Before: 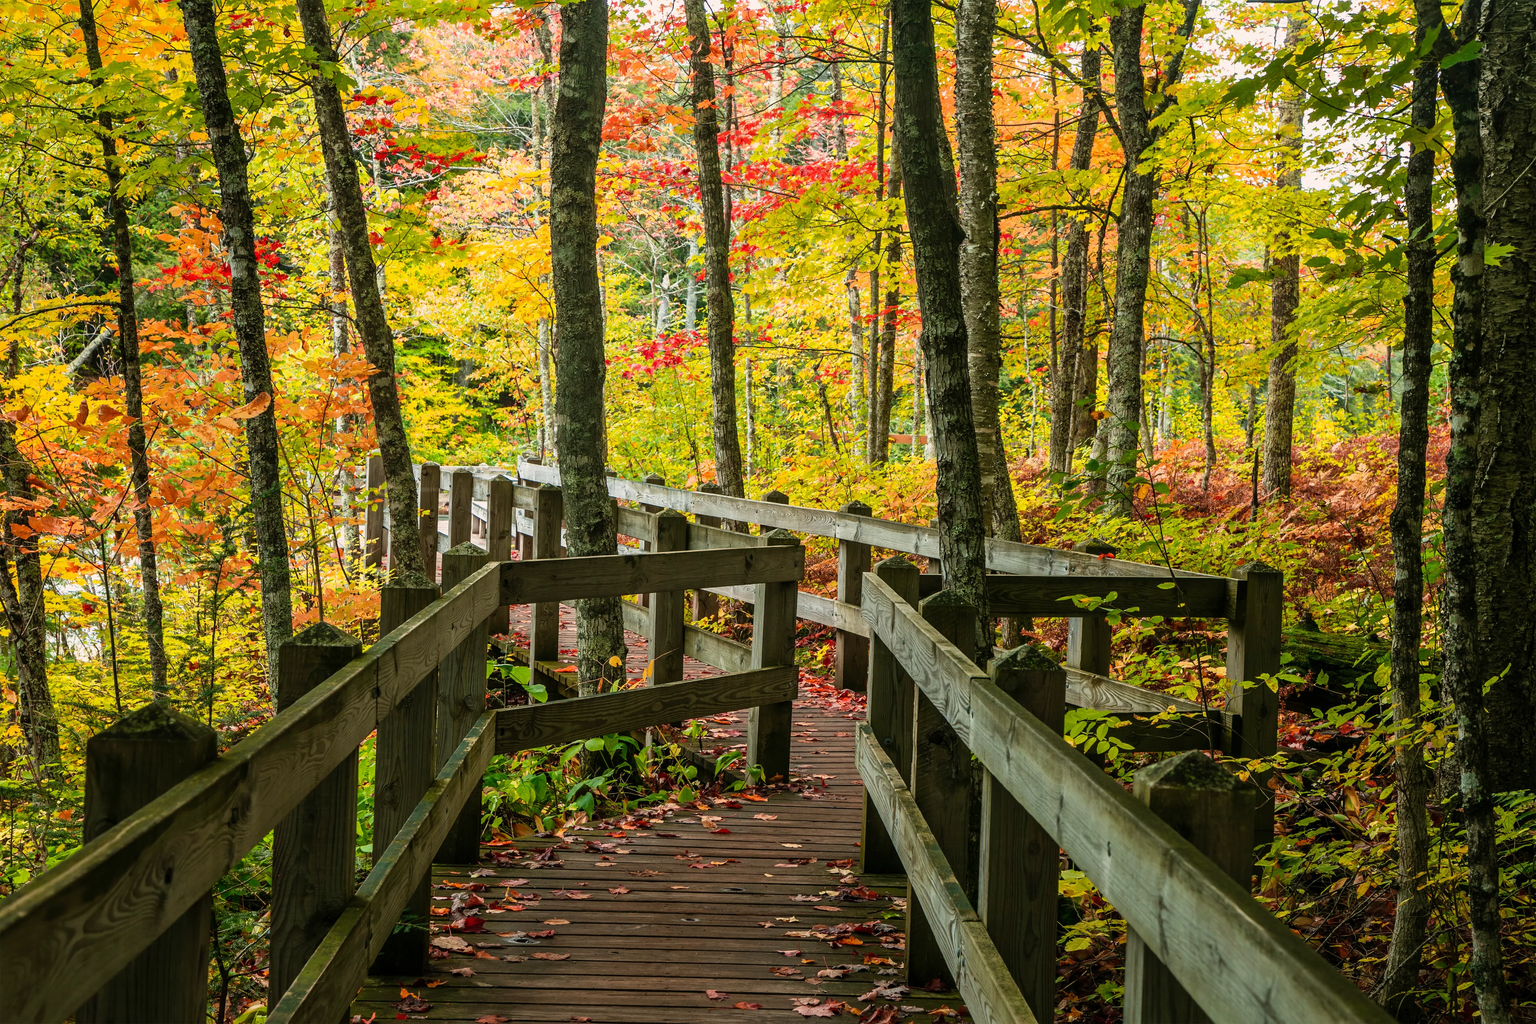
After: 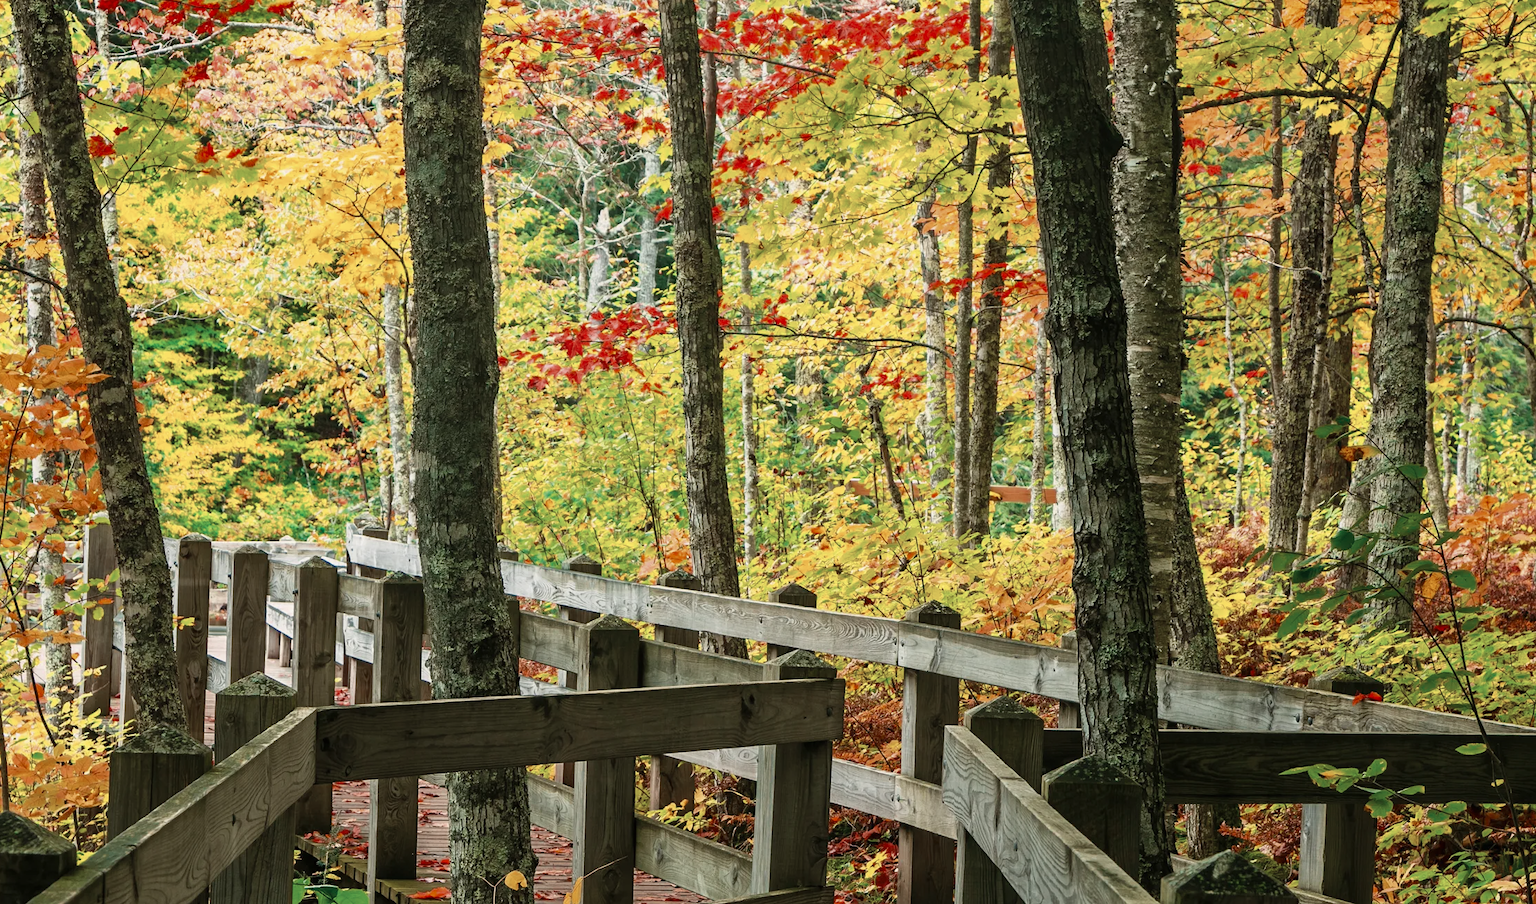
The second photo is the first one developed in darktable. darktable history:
color zones: curves: ch0 [(0, 0.5) (0.125, 0.4) (0.25, 0.5) (0.375, 0.4) (0.5, 0.4) (0.625, 0.35) (0.75, 0.35) (0.875, 0.5)]; ch1 [(0, 0.35) (0.125, 0.45) (0.25, 0.35) (0.375, 0.35) (0.5, 0.35) (0.625, 0.35) (0.75, 0.45) (0.875, 0.35)]; ch2 [(0, 0.6) (0.125, 0.5) (0.25, 0.5) (0.375, 0.6) (0.5, 0.6) (0.625, 0.5) (0.75, 0.5) (0.875, 0.5)]
crop: left 20.725%, top 15.065%, right 21.604%, bottom 33.976%
